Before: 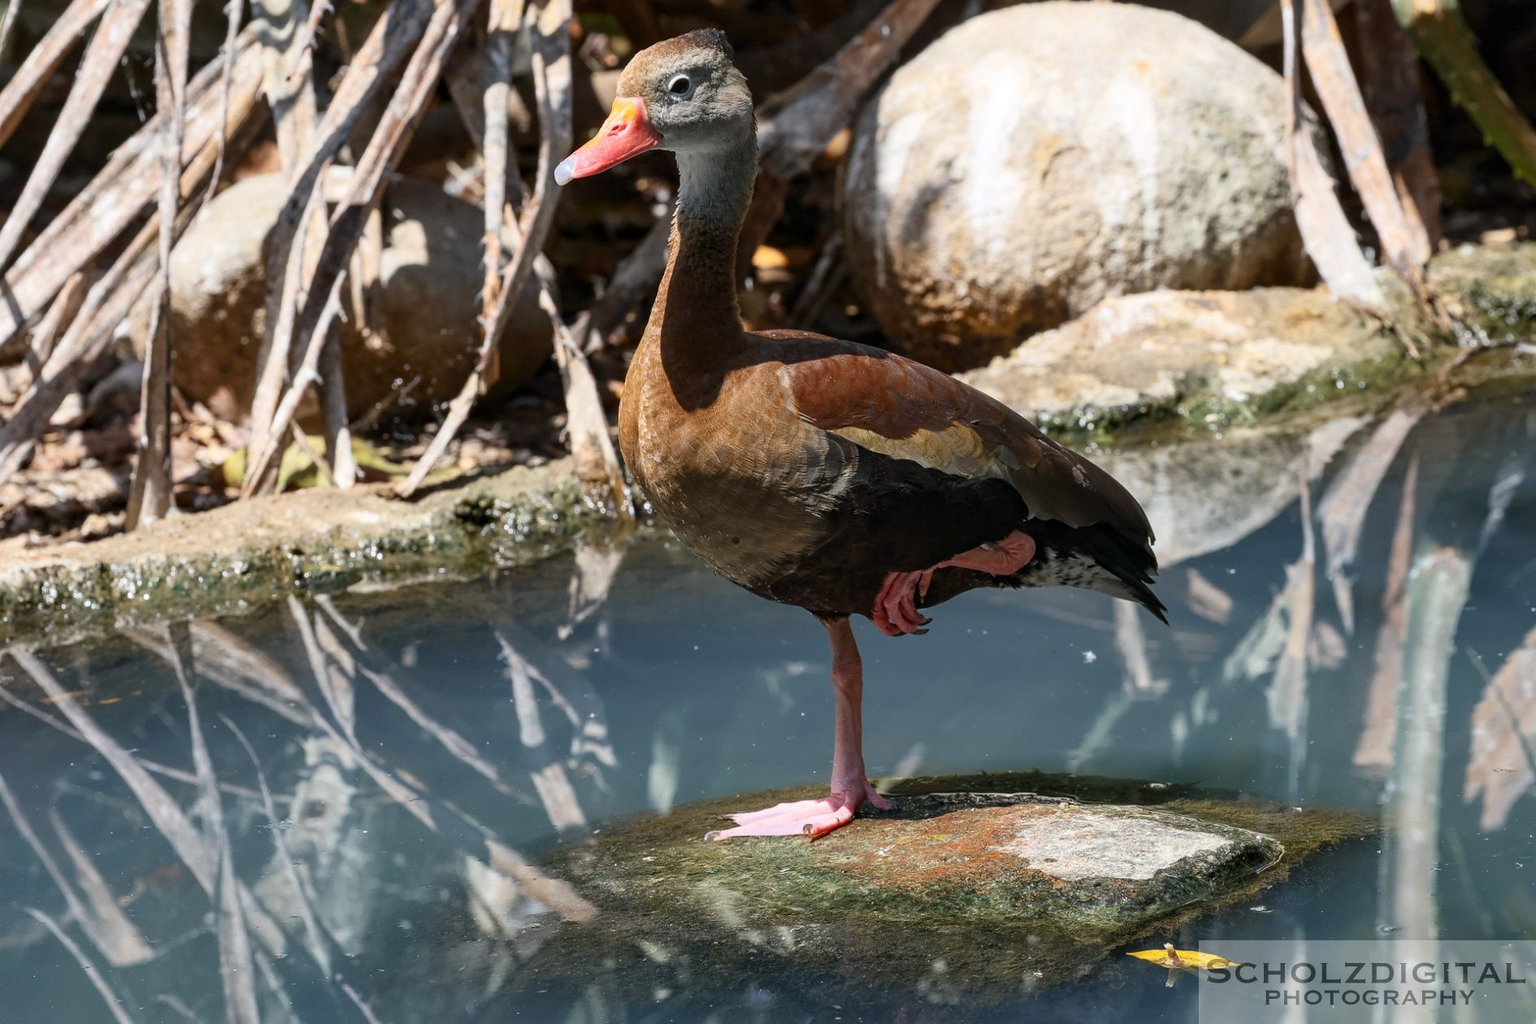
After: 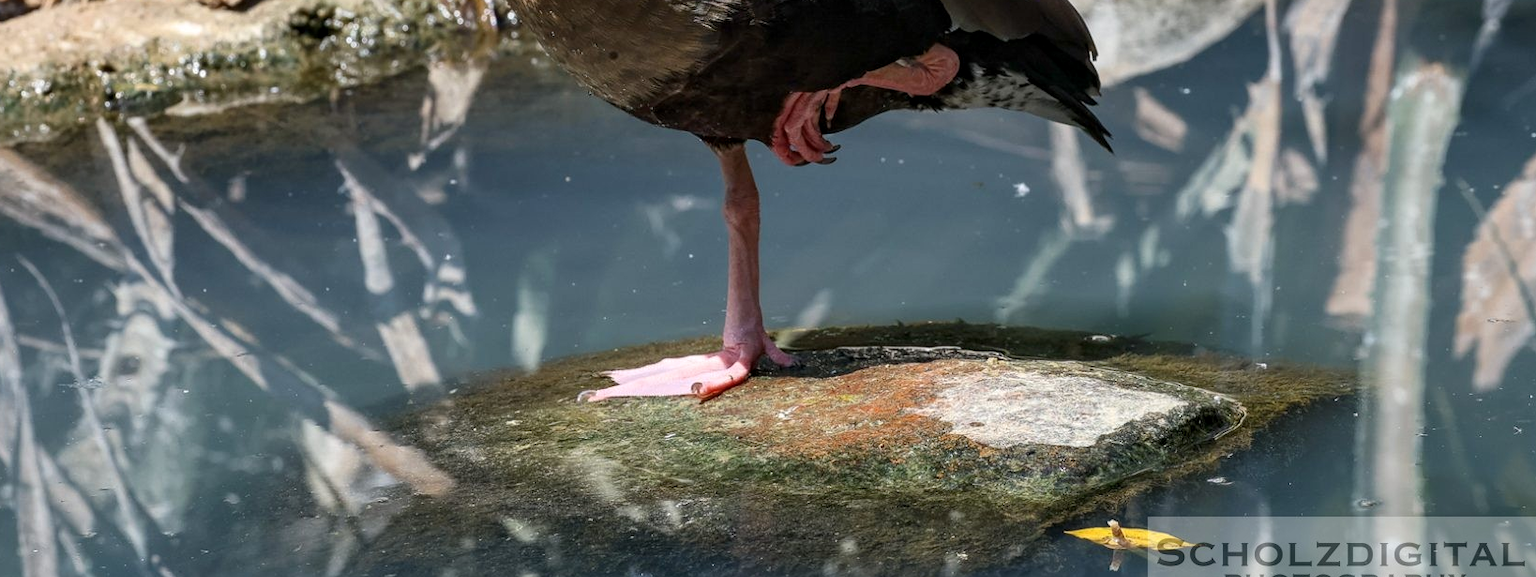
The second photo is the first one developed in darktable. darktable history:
crop and rotate: left 13.306%, top 48.129%, bottom 2.928%
local contrast: highlights 100%, shadows 100%, detail 120%, midtone range 0.2
shadows and highlights: radius 108.52, shadows 23.73, highlights -59.32, low approximation 0.01, soften with gaussian
